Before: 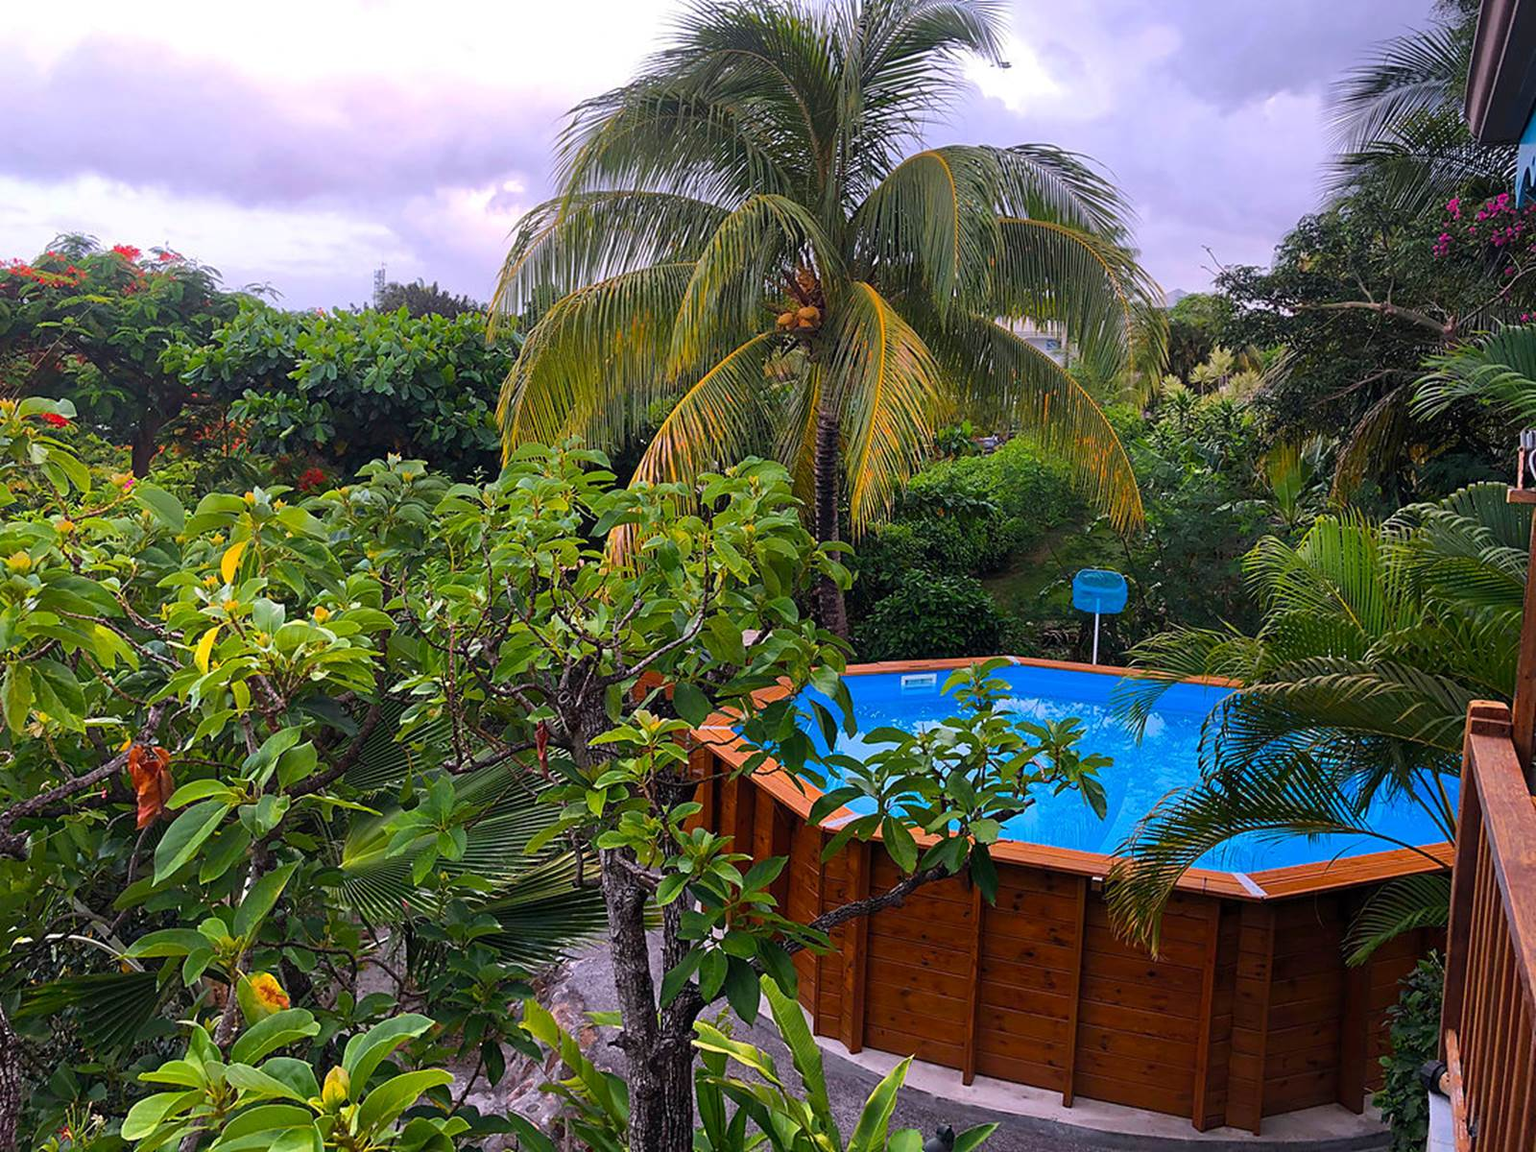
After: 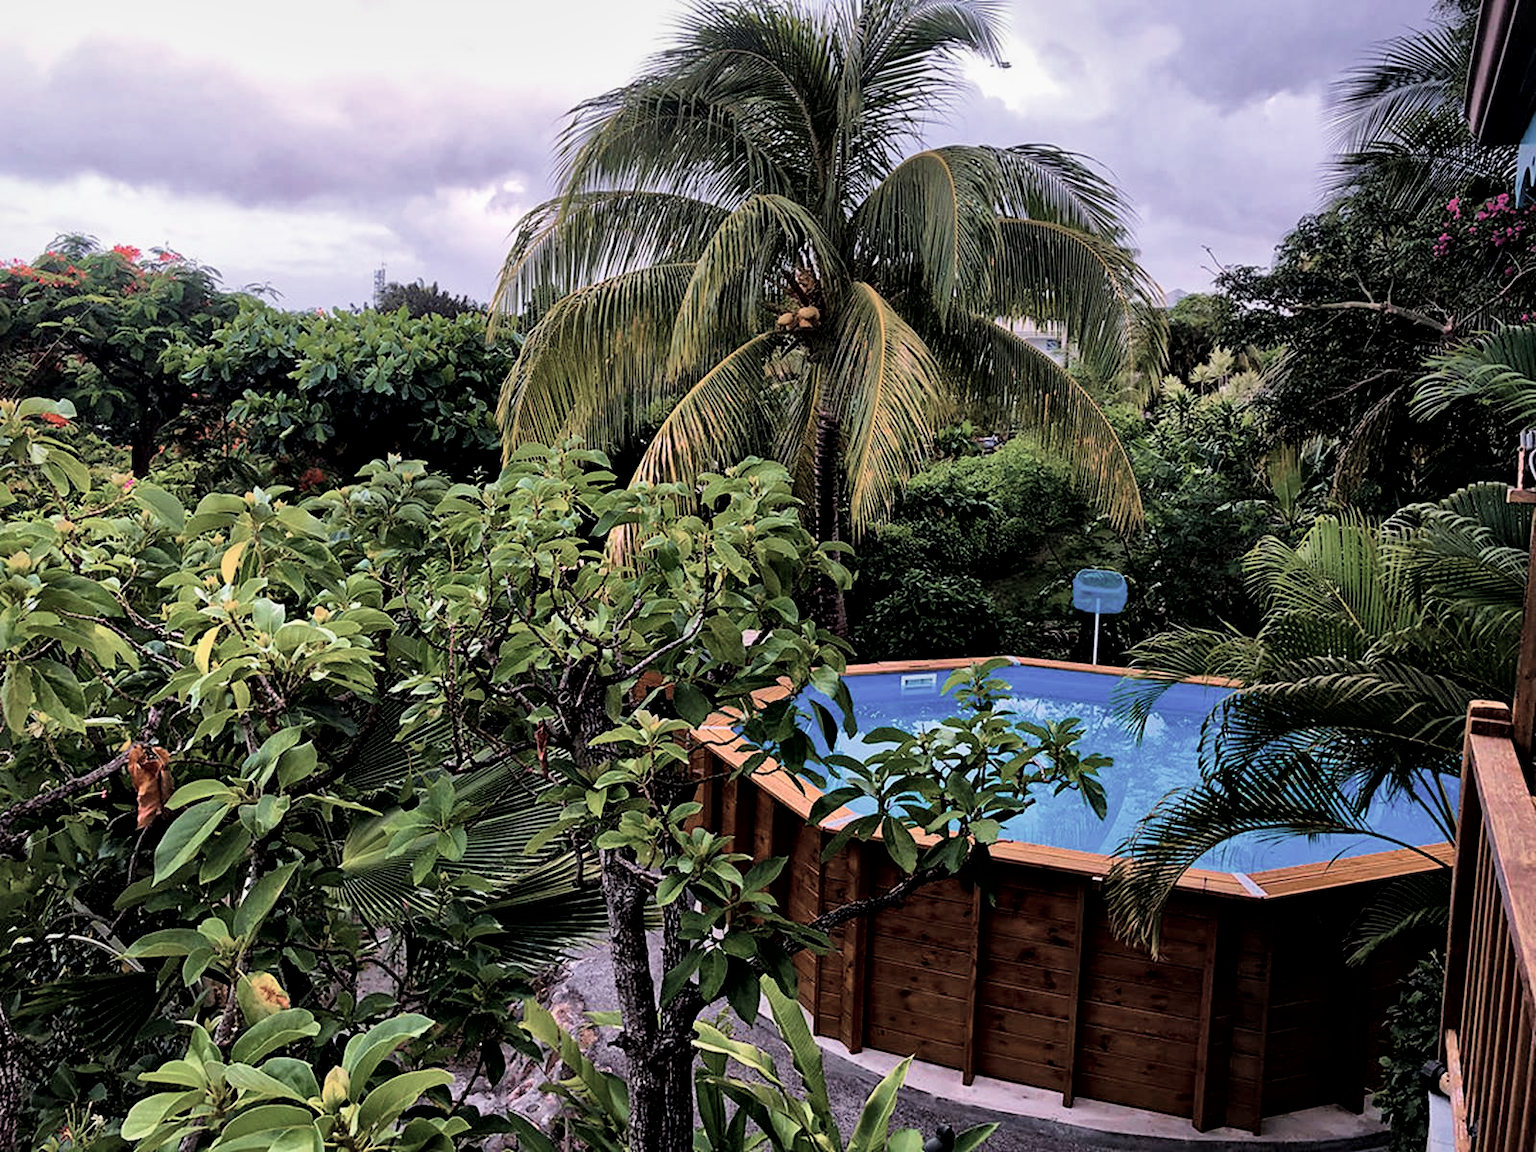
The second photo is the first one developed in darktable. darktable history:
color zones: curves: ch0 [(0, 0.559) (0.153, 0.551) (0.229, 0.5) (0.429, 0.5) (0.571, 0.5) (0.714, 0.5) (0.857, 0.5) (1, 0.559)]; ch1 [(0, 0.417) (0.112, 0.336) (0.213, 0.26) (0.429, 0.34) (0.571, 0.35) (0.683, 0.331) (0.857, 0.344) (1, 0.417)]
filmic rgb: black relative exposure -5.14 EV, white relative exposure 3.21 EV, hardness 3.48, contrast 1.192, highlights saturation mix -31.07%
local contrast: mode bilateral grid, contrast 26, coarseness 48, detail 151%, midtone range 0.2
velvia: on, module defaults
